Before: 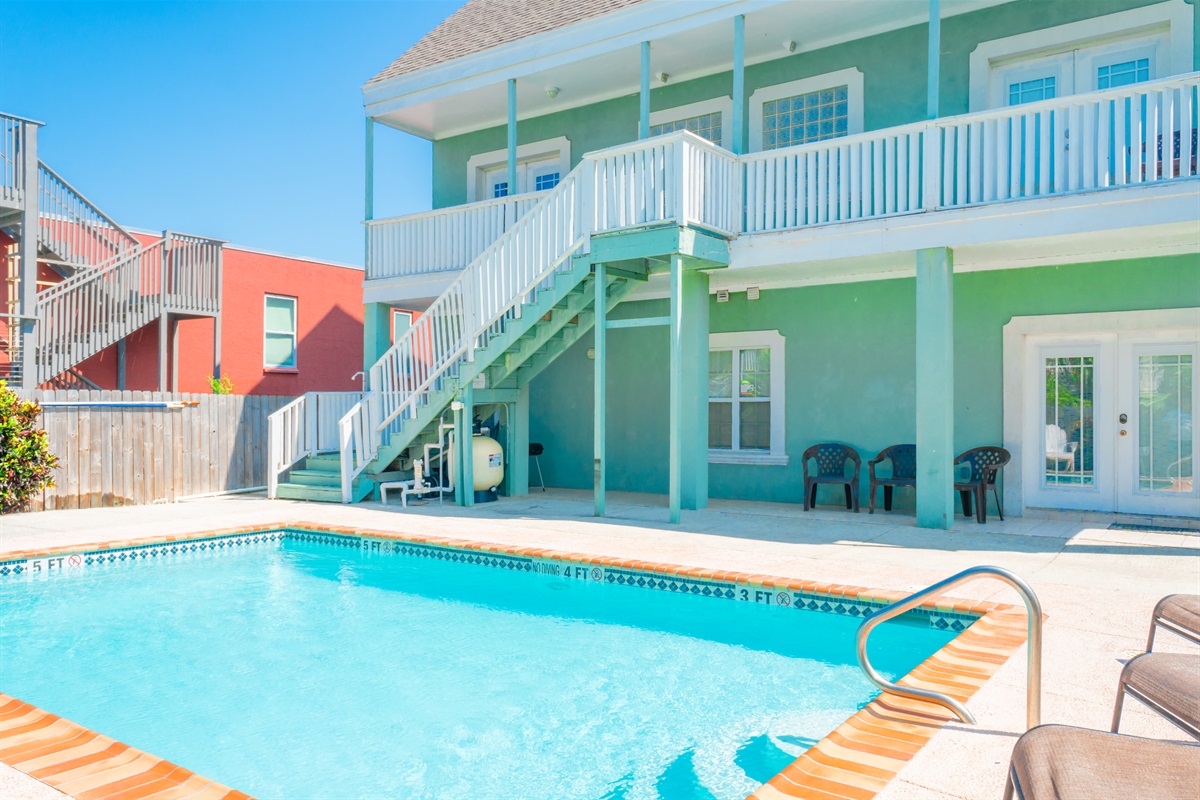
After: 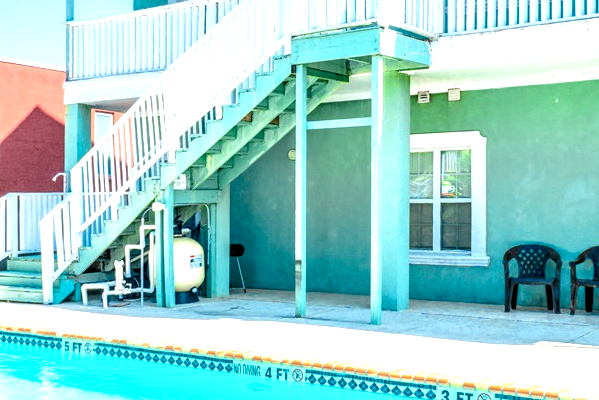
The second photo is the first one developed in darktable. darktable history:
crop: left 25%, top 25%, right 25%, bottom 25%
white balance: emerald 1
local contrast: highlights 19%, detail 186%
exposure: black level correction 0, exposure 0.877 EV, compensate exposure bias true, compensate highlight preservation false
tone curve: curves: ch0 [(0, 0.032) (0.181, 0.152) (0.751, 0.762) (1, 1)], color space Lab, linked channels, preserve colors none
